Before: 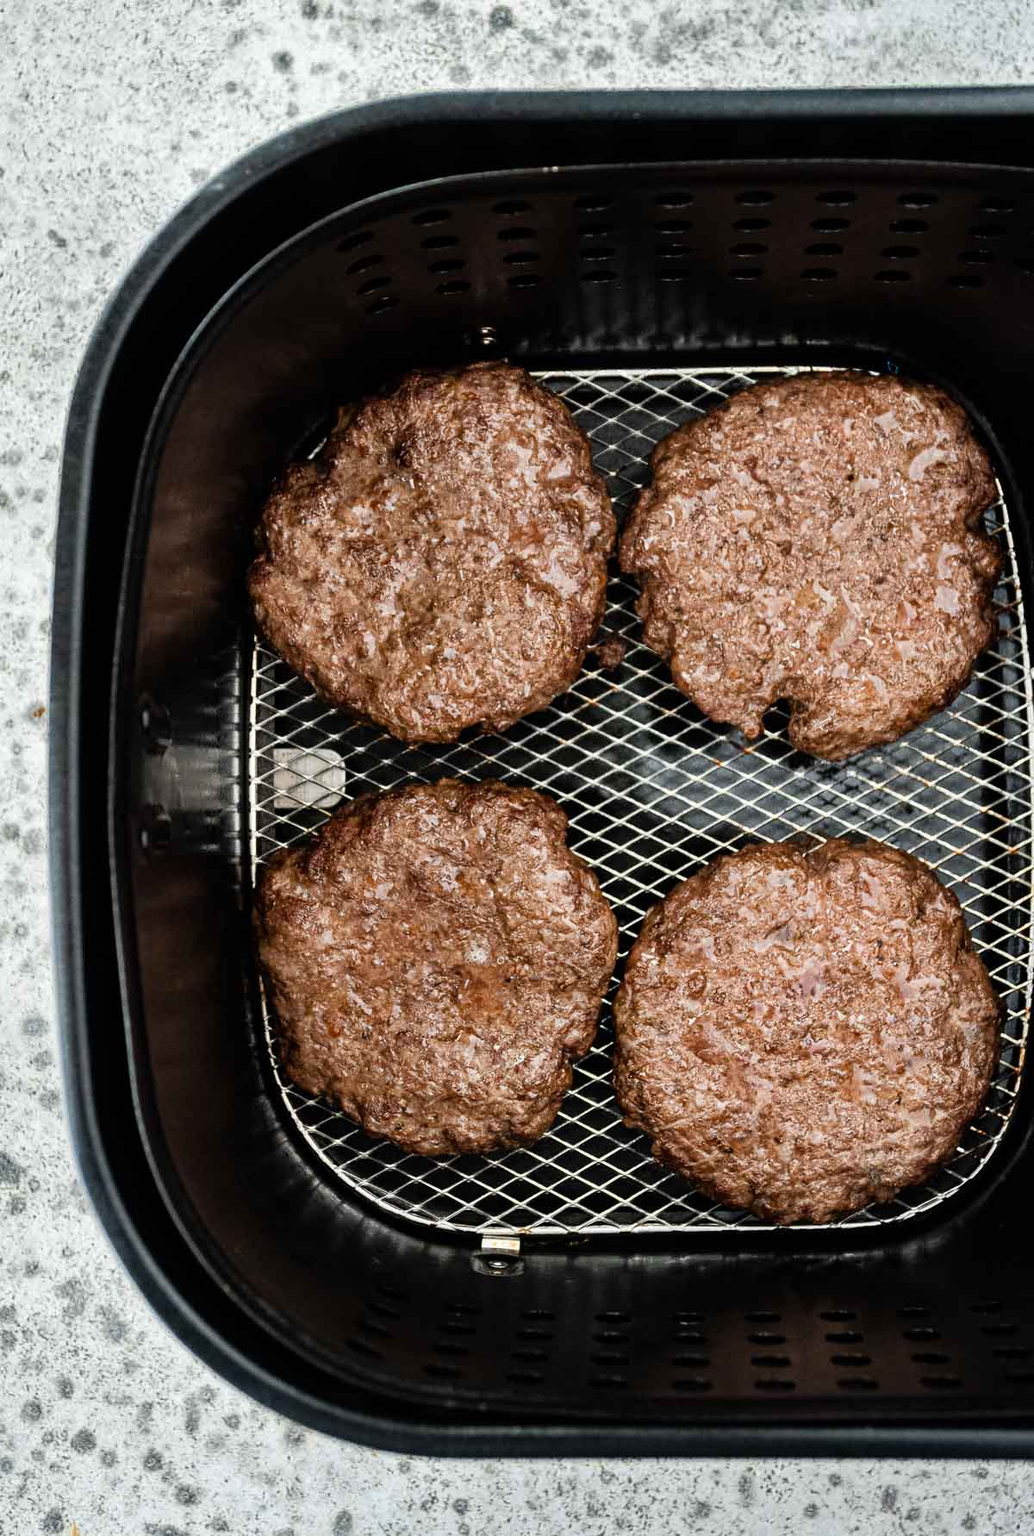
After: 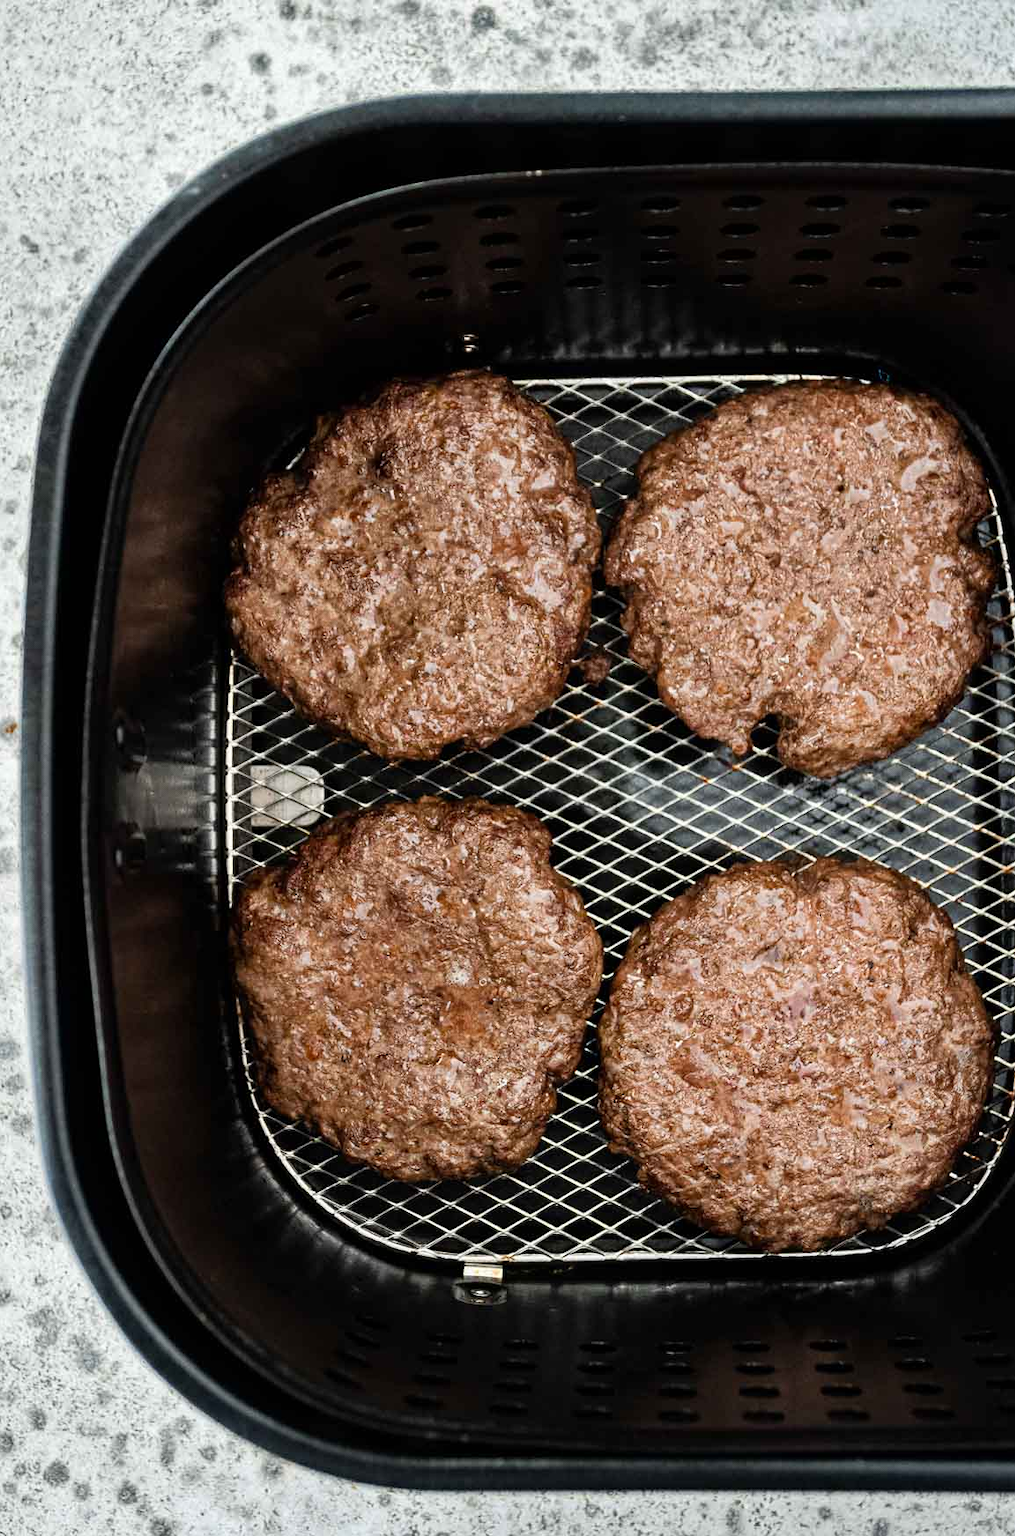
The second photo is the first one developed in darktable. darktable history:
color correction: highlights a* -0.078, highlights b* 0.117
crop and rotate: left 2.76%, right 1.176%, bottom 2.157%
